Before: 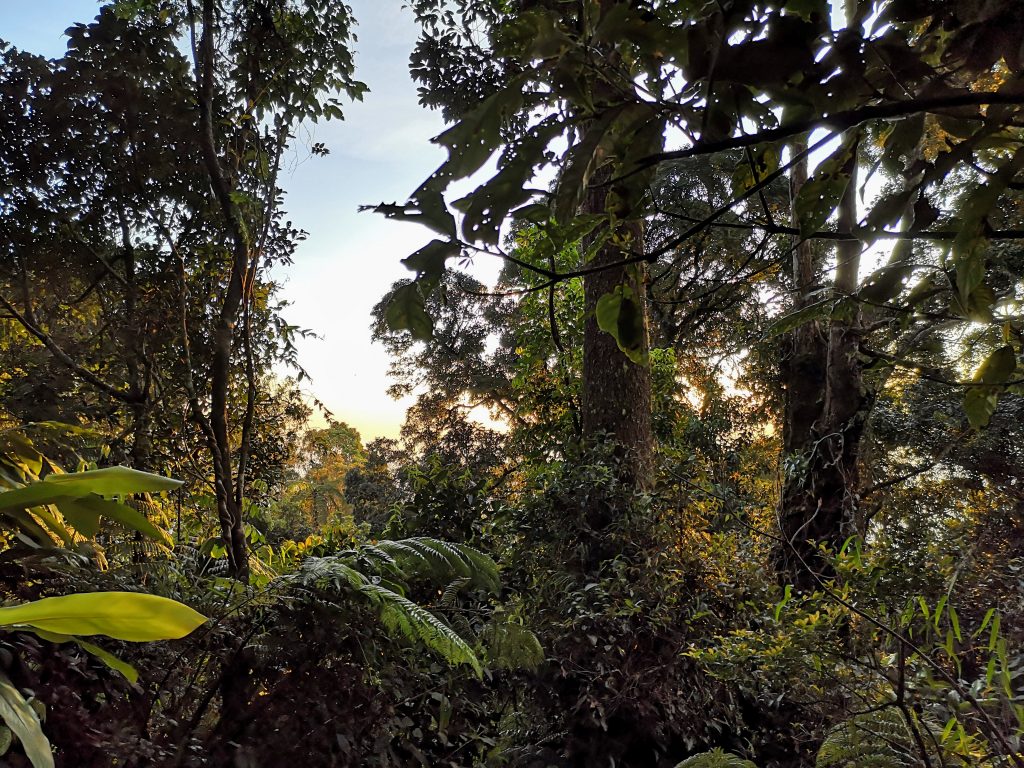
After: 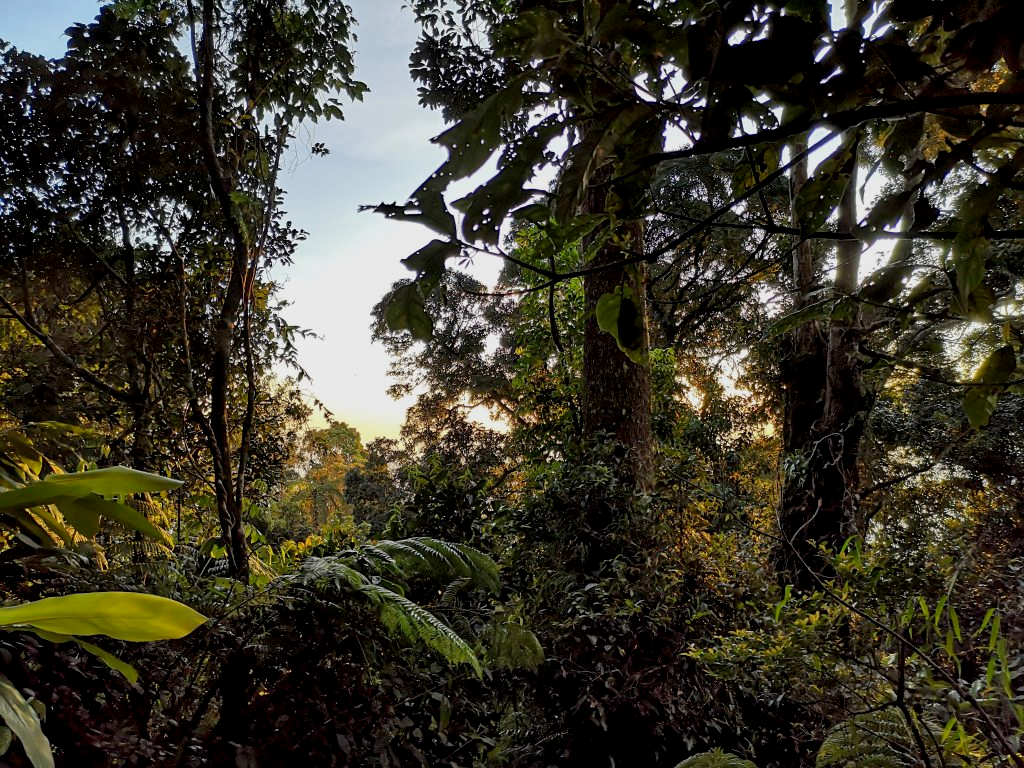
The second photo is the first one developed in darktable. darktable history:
exposure: black level correction 0.006, exposure -0.222 EV, compensate highlight preservation false
